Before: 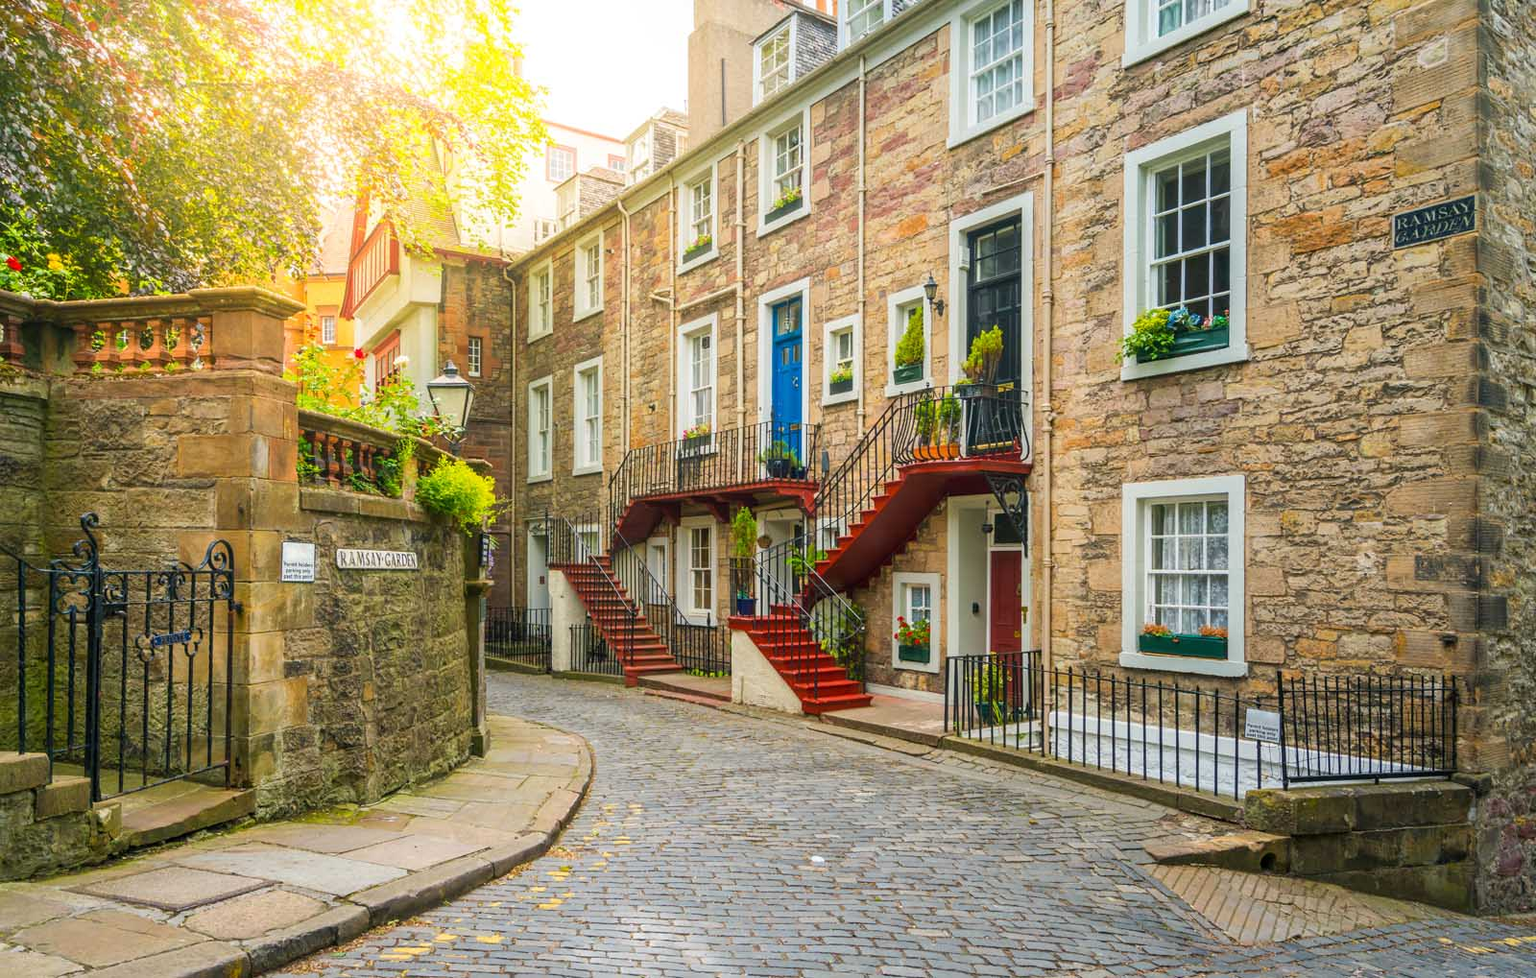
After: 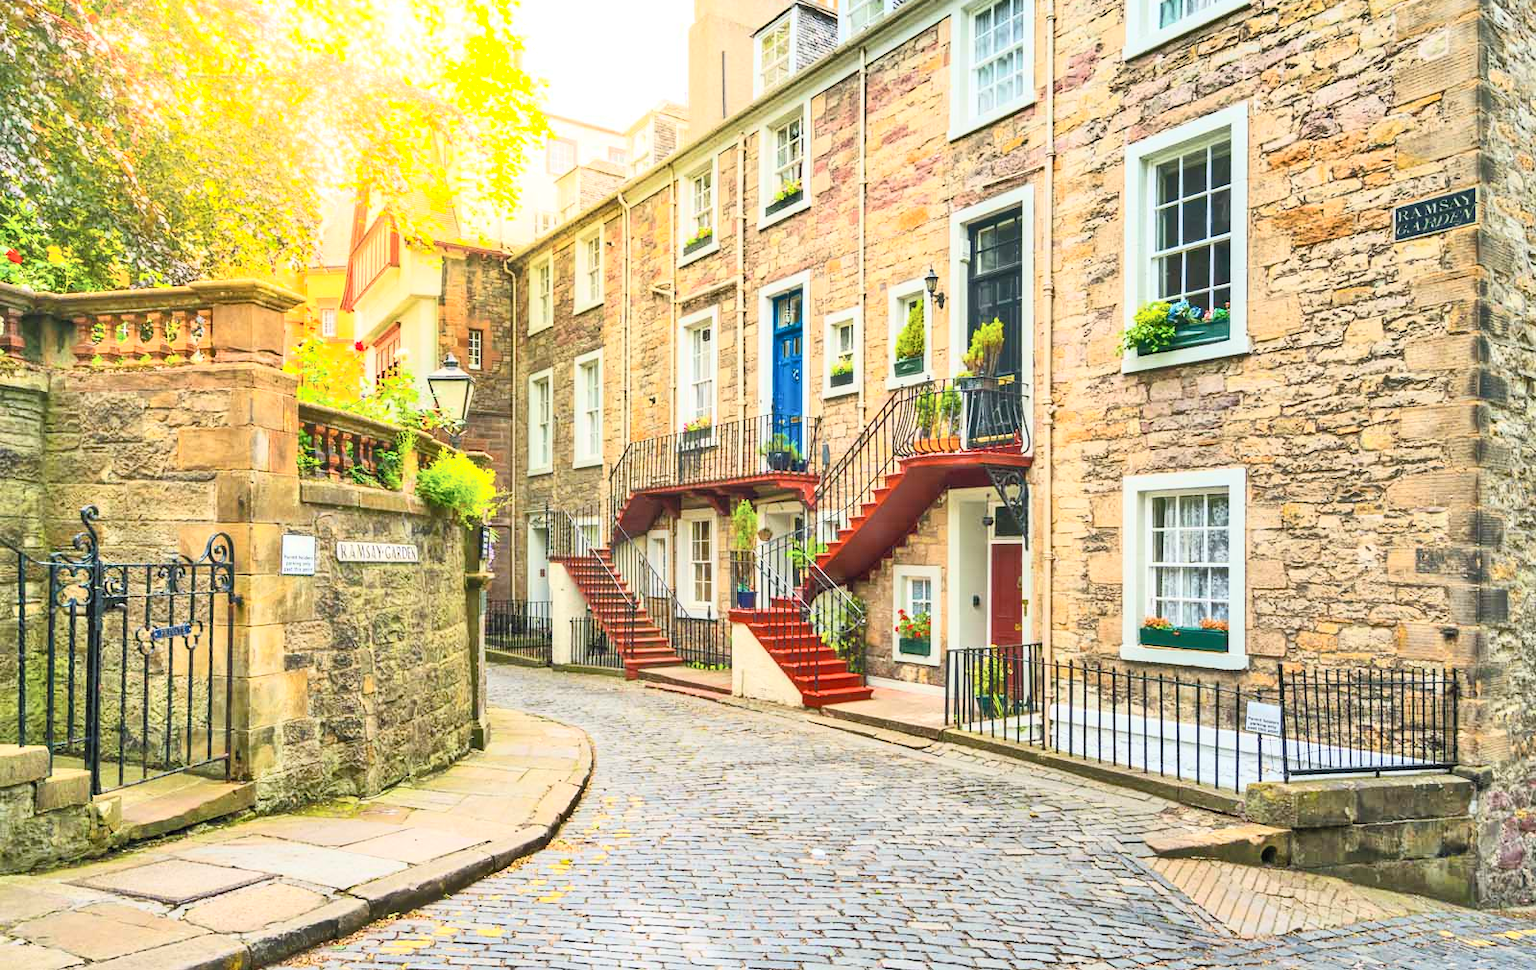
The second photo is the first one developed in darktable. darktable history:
tone equalizer: -7 EV 0.147 EV, -6 EV 0.634 EV, -5 EV 1.14 EV, -4 EV 1.3 EV, -3 EV 1.18 EV, -2 EV 0.6 EV, -1 EV 0.156 EV
shadows and highlights: shadows 58.64, soften with gaussian
crop: top 0.853%, right 0.059%
contrast brightness saturation: contrast 0.374, brightness 0.516
